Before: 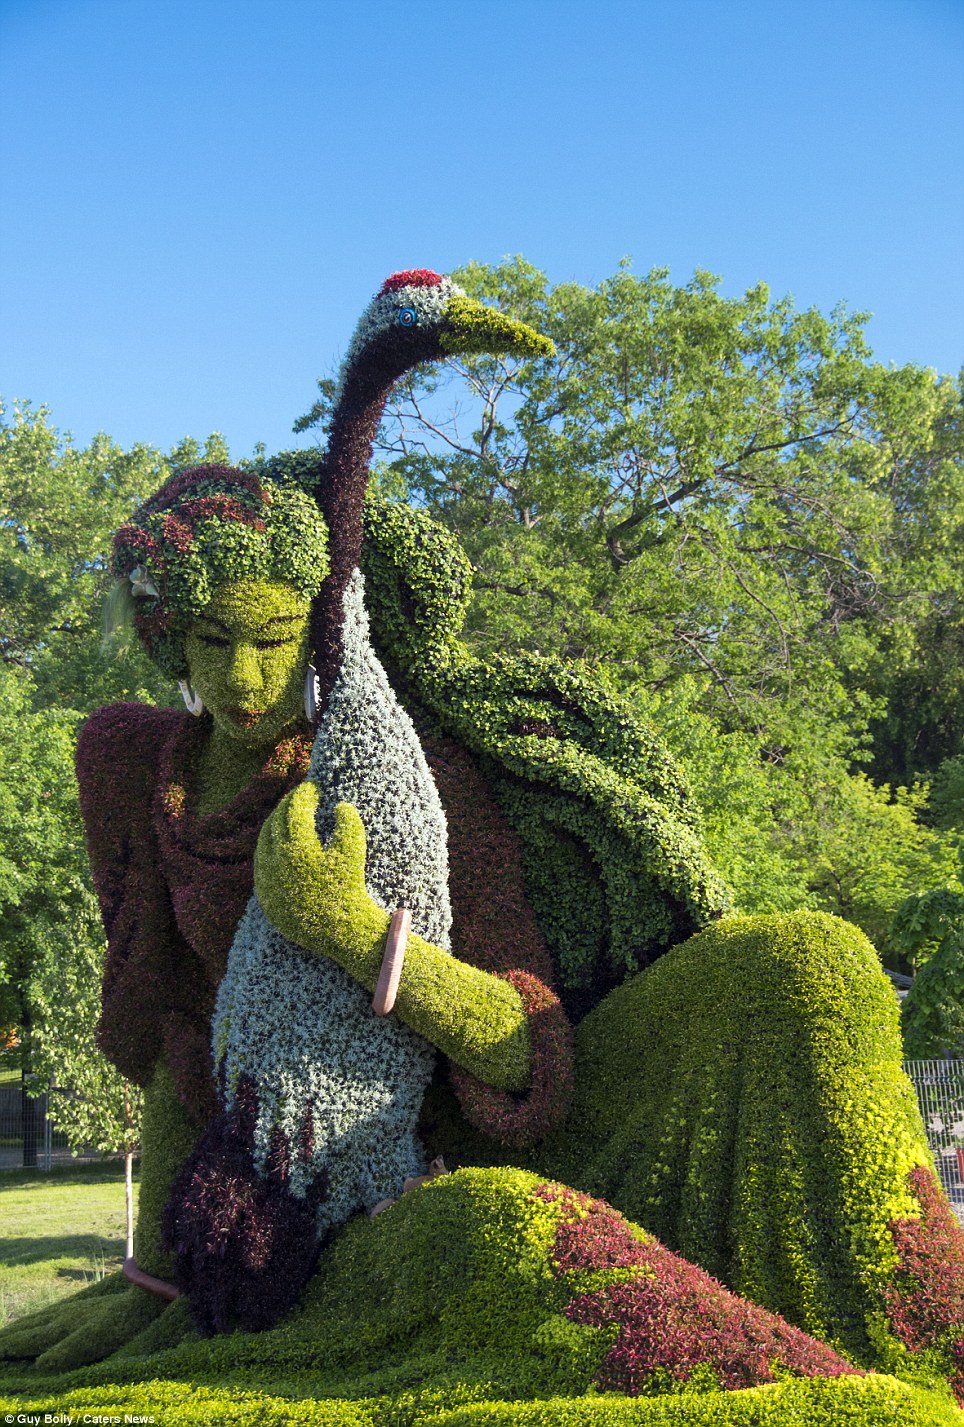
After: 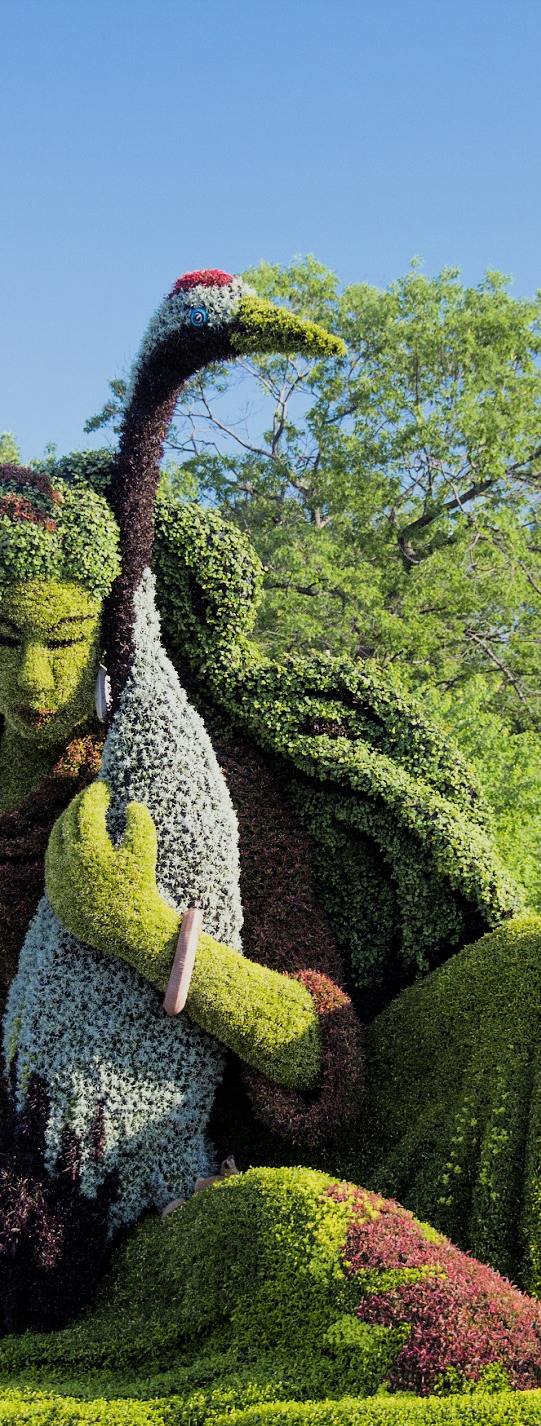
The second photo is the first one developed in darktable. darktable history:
crop: left 21.758%, right 22.057%, bottom 0.003%
tone equalizer: -8 EV -0.414 EV, -7 EV -0.412 EV, -6 EV -0.32 EV, -5 EV -0.215 EV, -3 EV 0.249 EV, -2 EV 0.334 EV, -1 EV 0.403 EV, +0 EV 0.413 EV
filmic rgb: black relative exposure -8.43 EV, white relative exposure 4.66 EV, hardness 3.81
